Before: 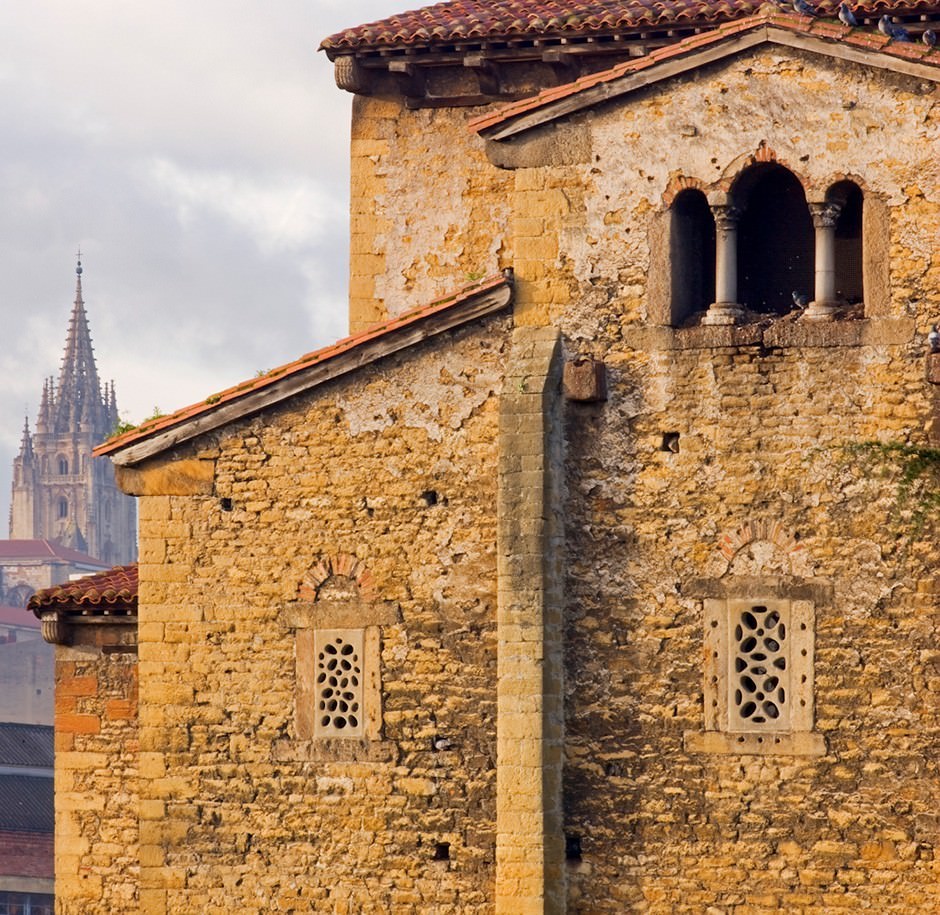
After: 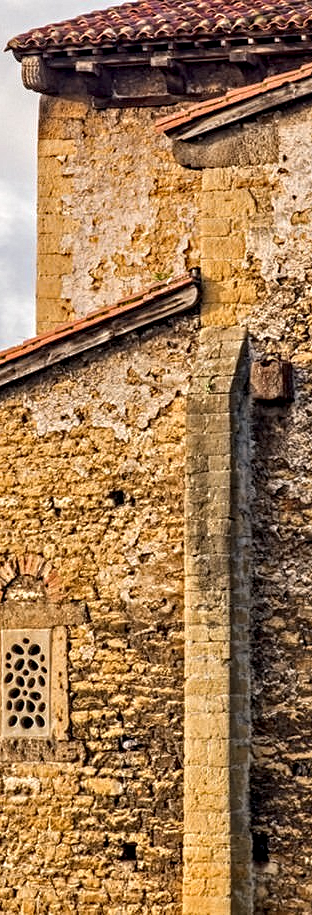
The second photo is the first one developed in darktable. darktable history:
contrast equalizer: octaves 7, y [[0.5, 0.542, 0.583, 0.625, 0.667, 0.708], [0.5 ×6], [0.5 ×6], [0 ×6], [0 ×6]]
crop: left 33.36%, right 33.36%
local contrast: on, module defaults
